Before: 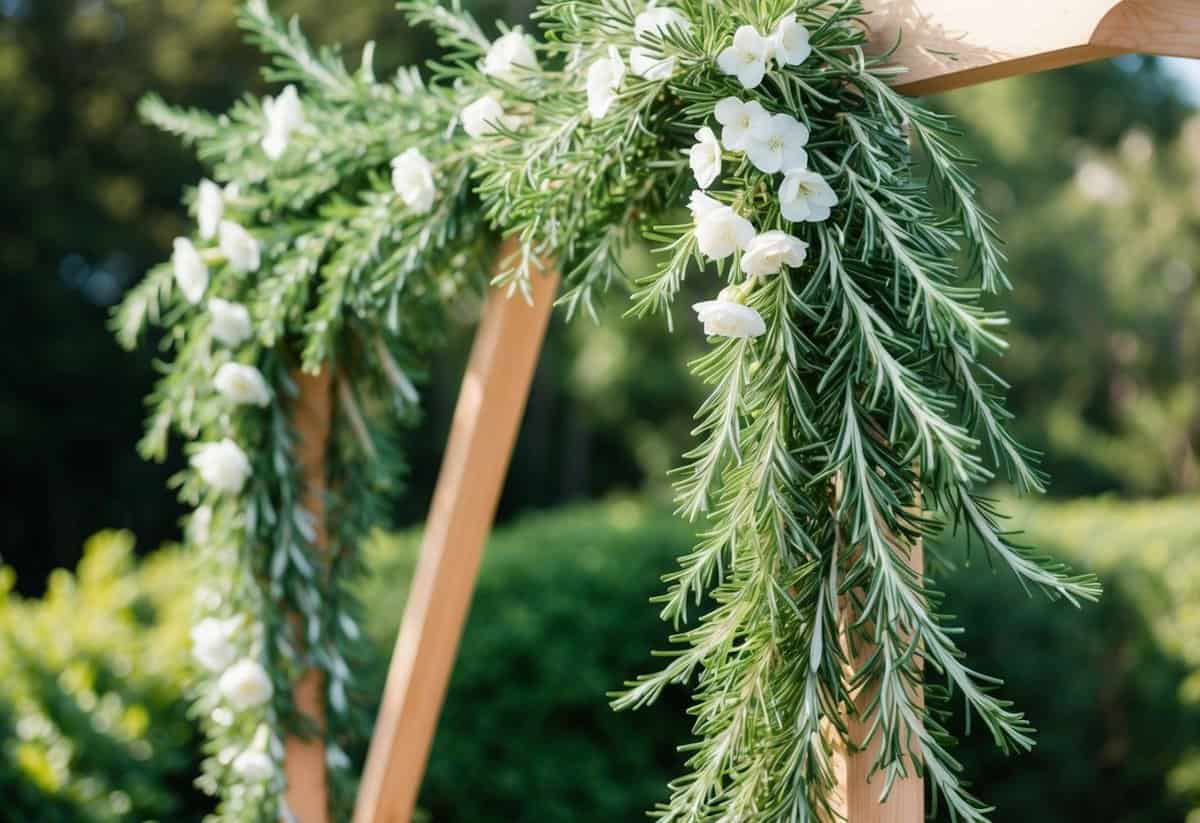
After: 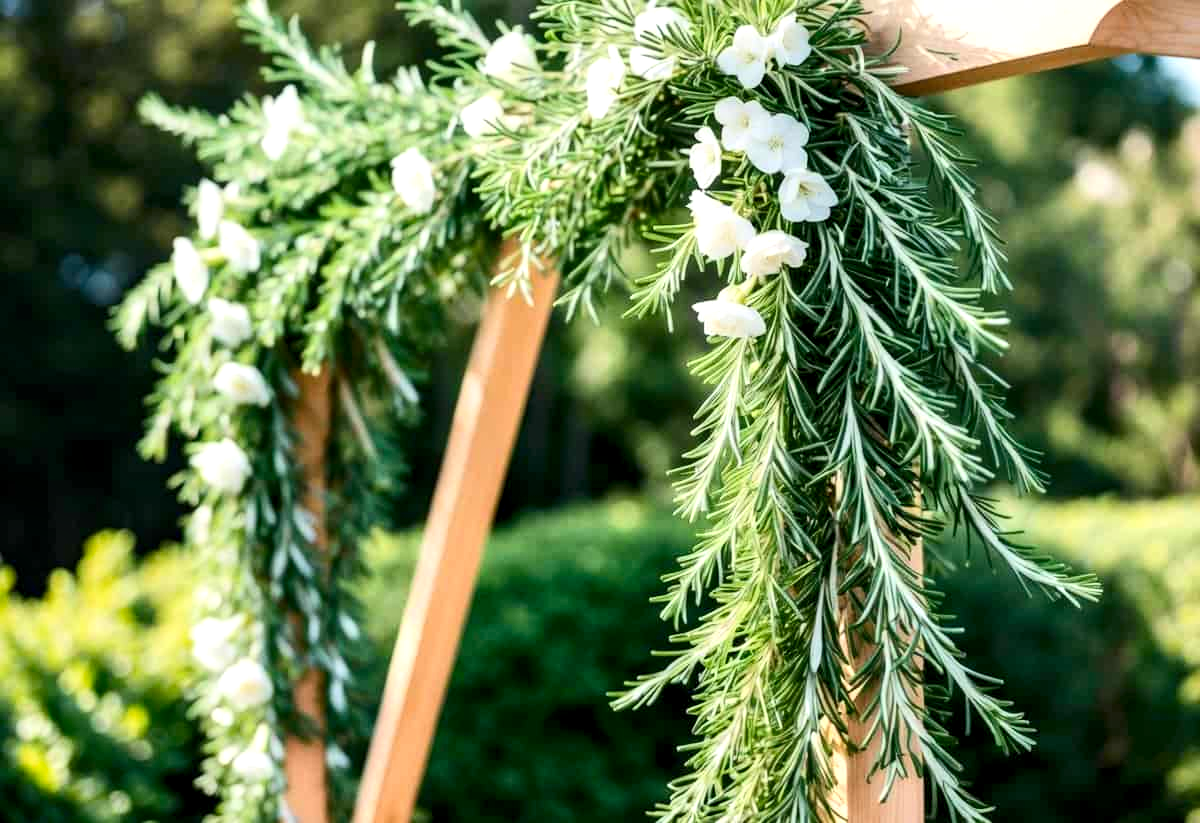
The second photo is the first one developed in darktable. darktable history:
contrast brightness saturation: contrast 0.227, brightness 0.106, saturation 0.285
local contrast: detail 135%, midtone range 0.745
shadows and highlights: shadows 25.63, highlights -24.21
